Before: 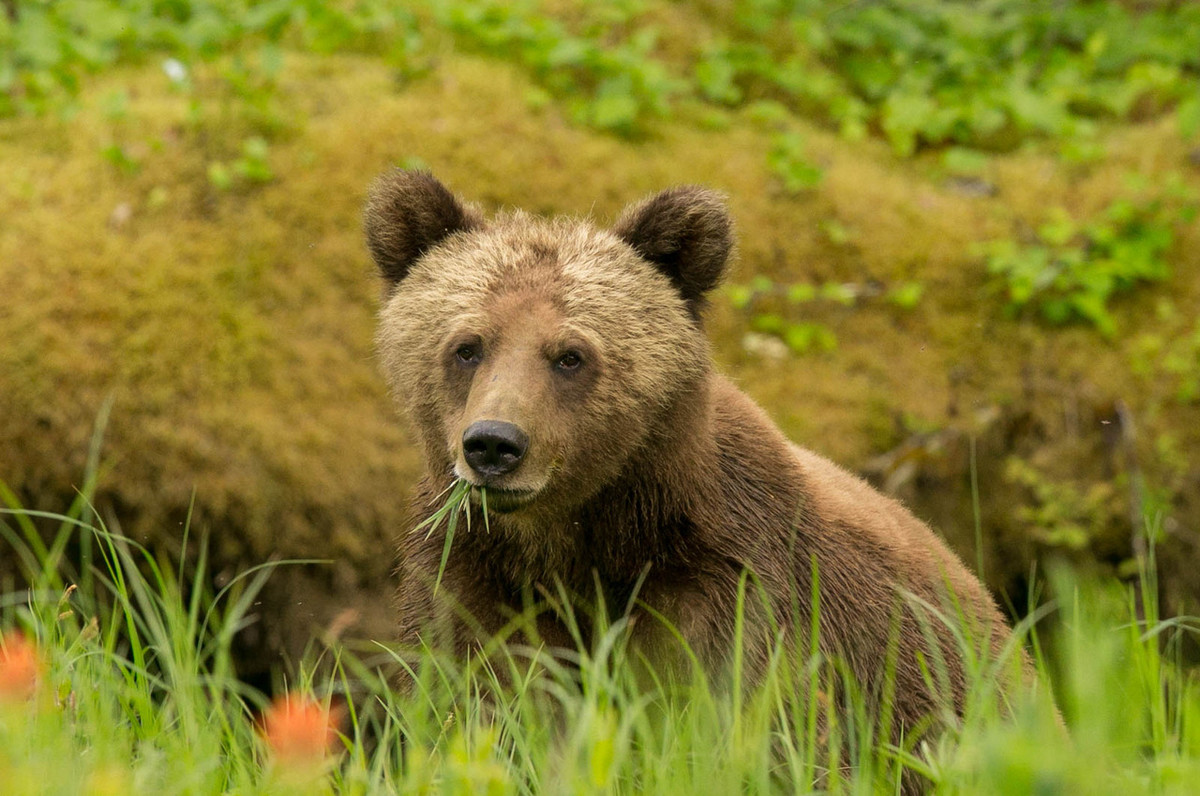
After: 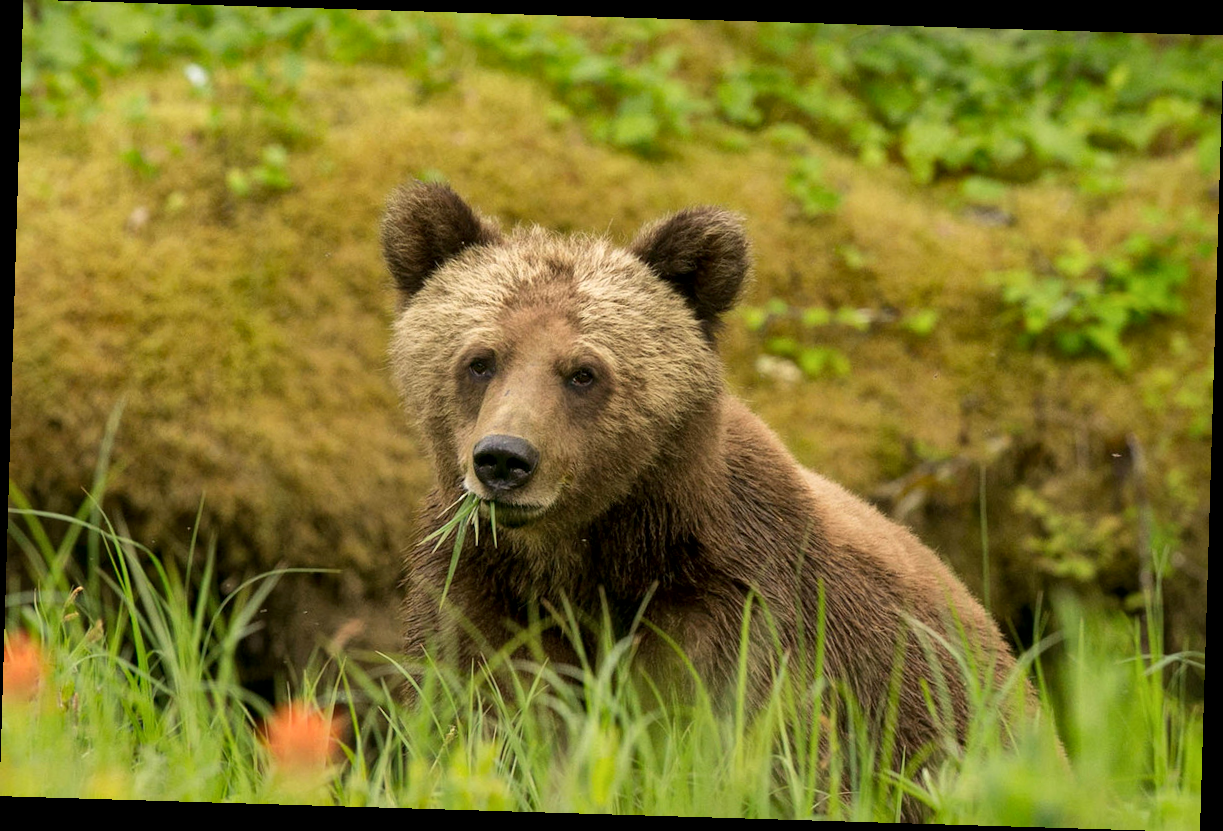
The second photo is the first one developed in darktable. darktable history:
rotate and perspective: rotation 1.72°, automatic cropping off
local contrast: mode bilateral grid, contrast 20, coarseness 50, detail 130%, midtone range 0.2
